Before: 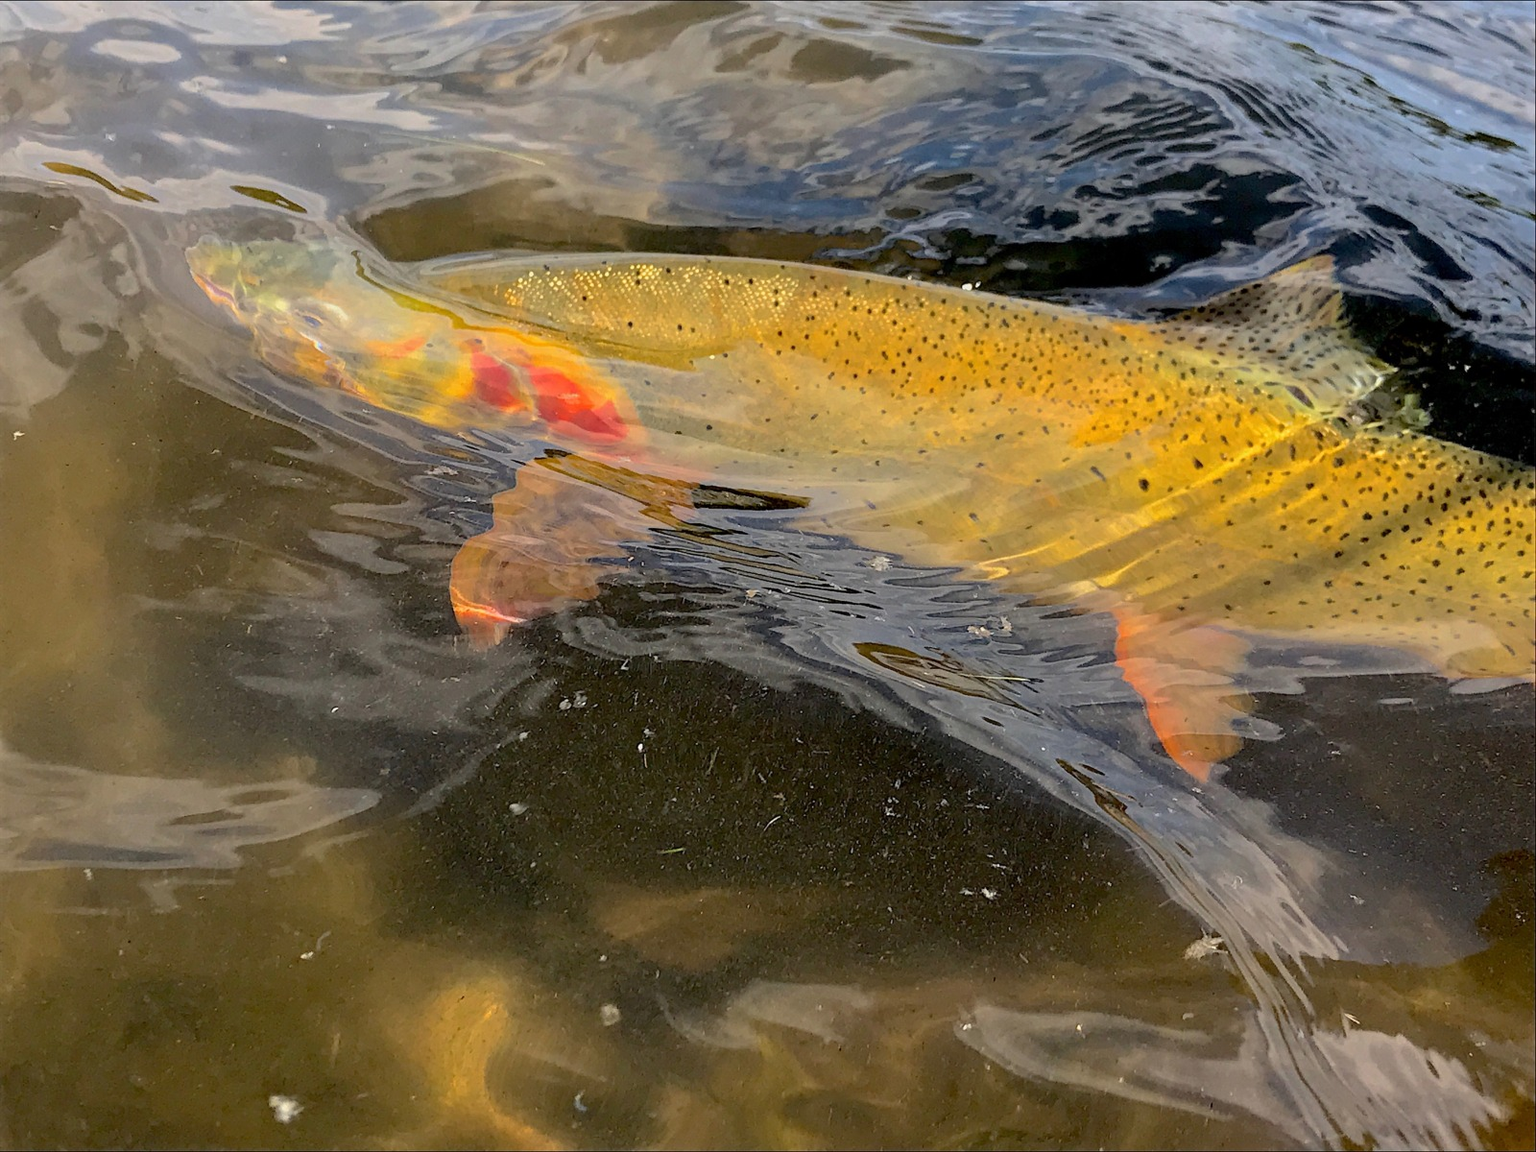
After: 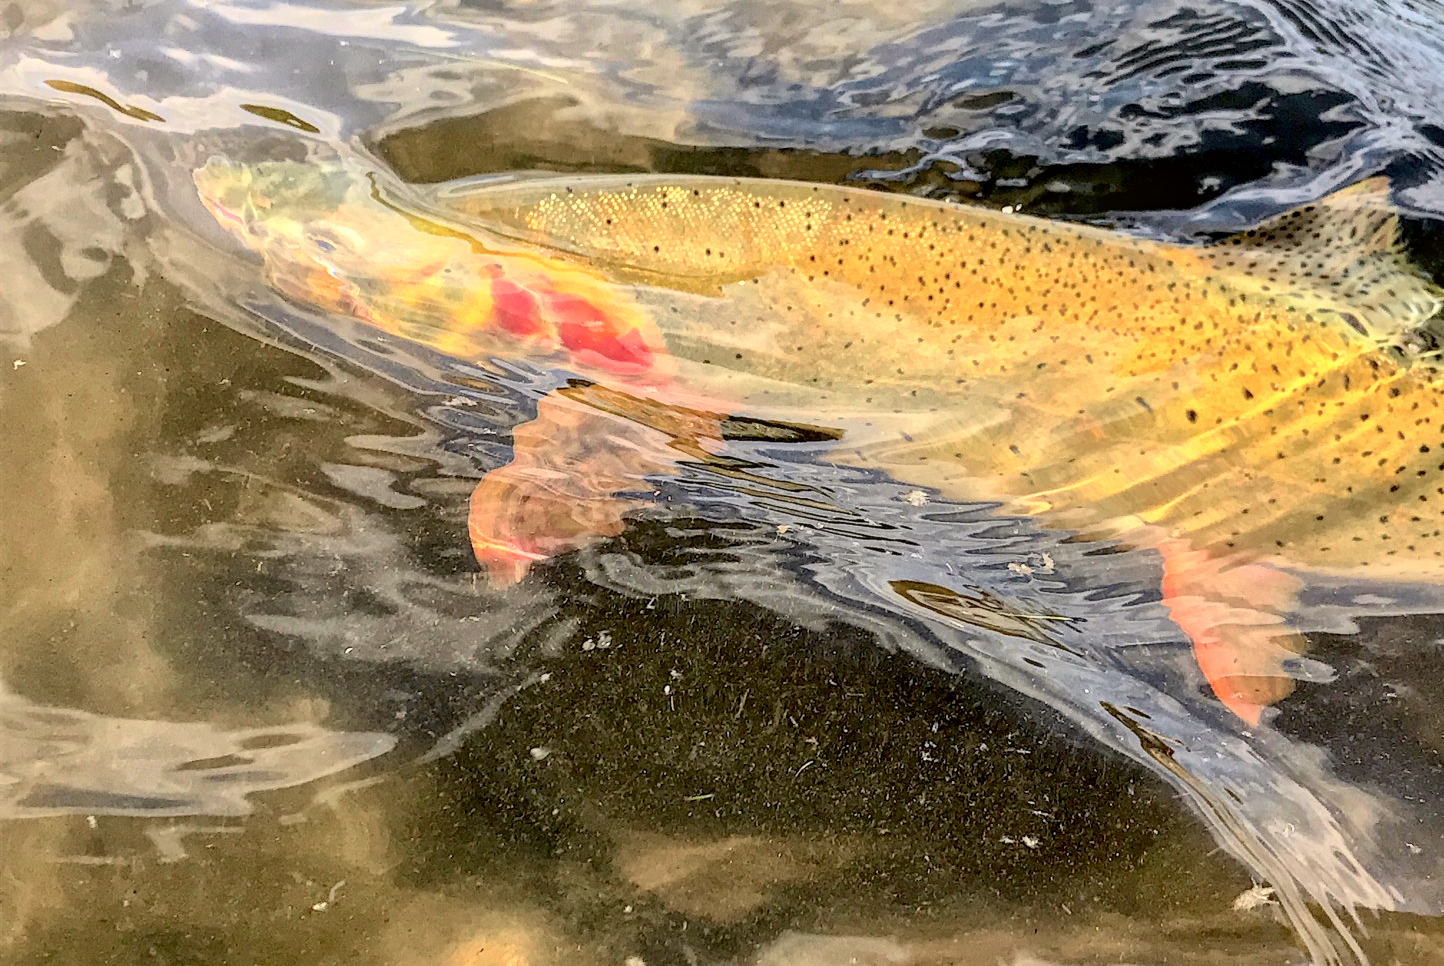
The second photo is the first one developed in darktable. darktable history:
crop: top 7.49%, right 9.717%, bottom 11.943%
local contrast: on, module defaults
tone curve: curves: ch0 [(0, 0) (0.091, 0.066) (0.184, 0.16) (0.491, 0.519) (0.748, 0.765) (1, 0.919)]; ch1 [(0, 0) (0.179, 0.173) (0.322, 0.32) (0.424, 0.424) (0.502, 0.504) (0.56, 0.578) (0.631, 0.675) (0.777, 0.806) (1, 1)]; ch2 [(0, 0) (0.434, 0.447) (0.483, 0.487) (0.547, 0.573) (0.676, 0.673) (1, 1)], color space Lab, independent channels, preserve colors none
global tonemap: drago (1, 100), detail 1
